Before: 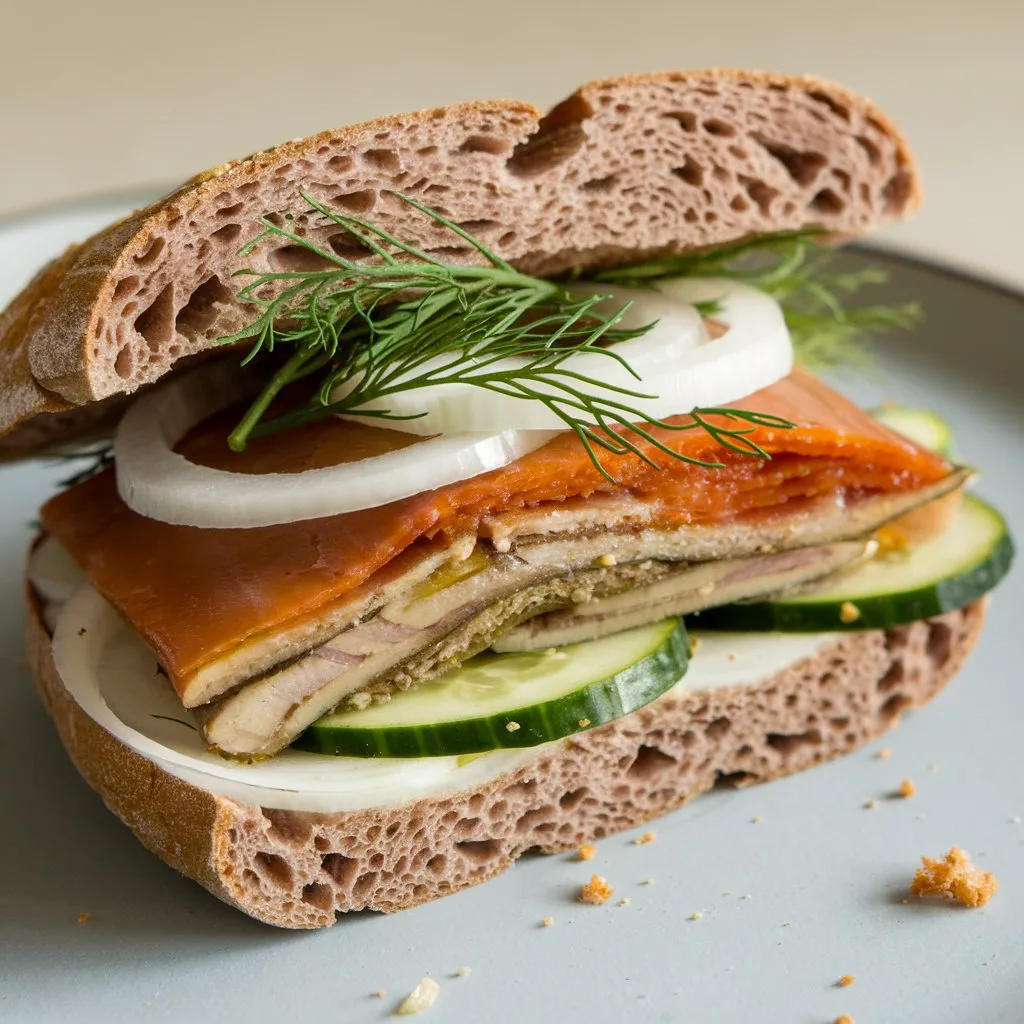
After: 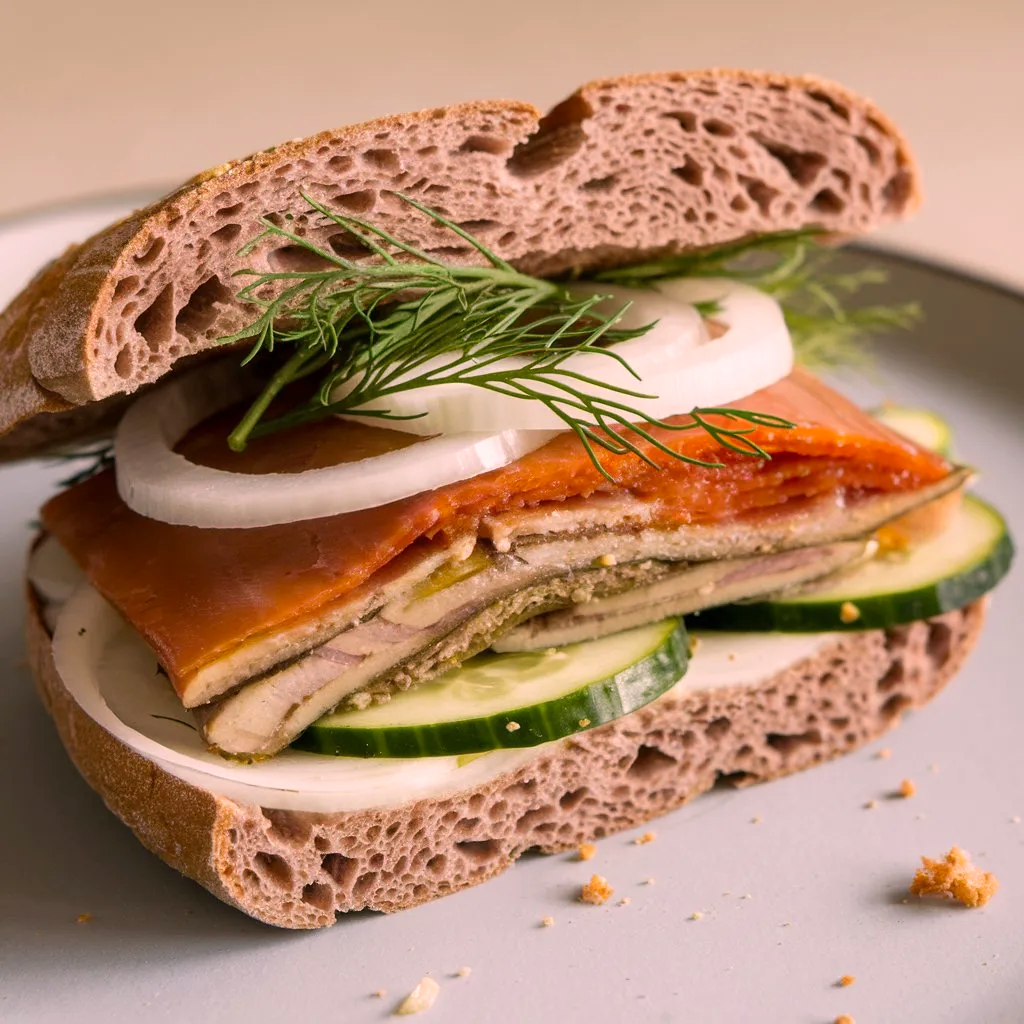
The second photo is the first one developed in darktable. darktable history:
color correction: highlights a* 14.61, highlights b* 4.82
